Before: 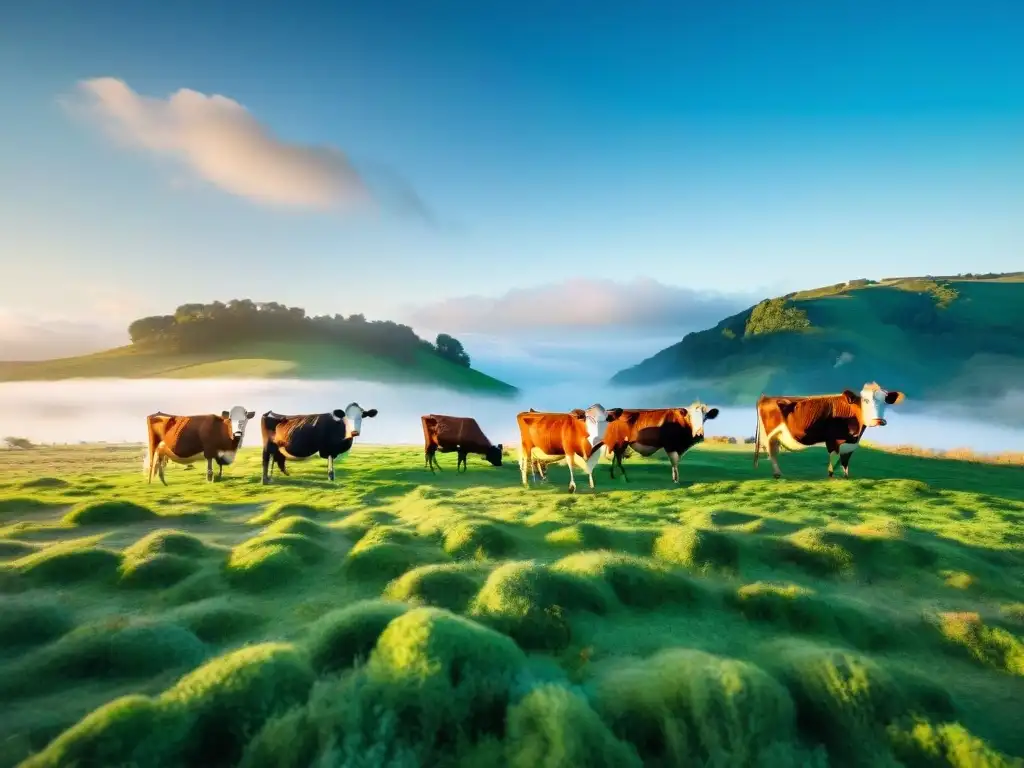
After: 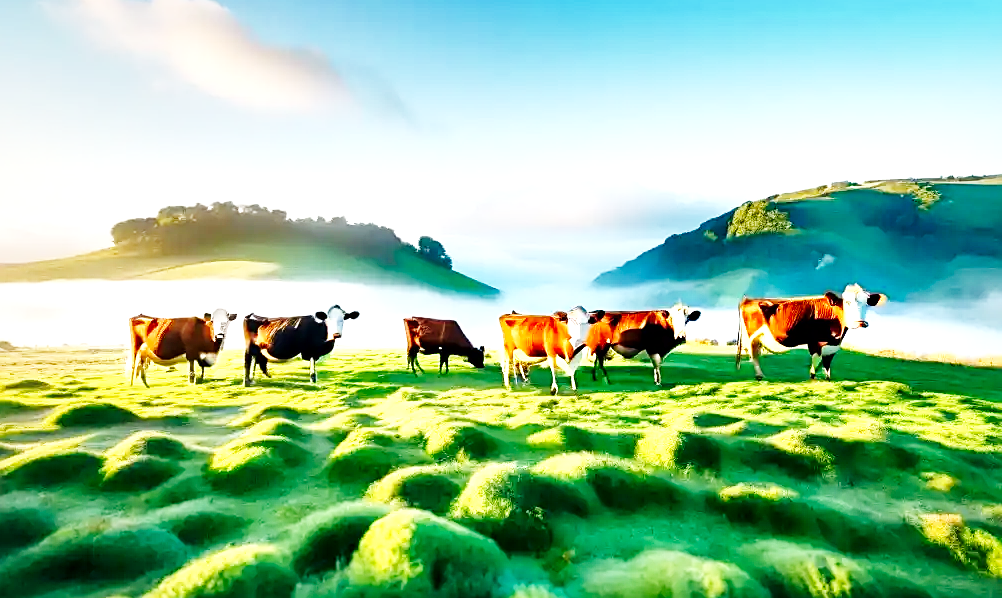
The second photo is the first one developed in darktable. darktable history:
sharpen: on, module defaults
crop and rotate: left 1.814%, top 12.818%, right 0.25%, bottom 9.225%
local contrast: mode bilateral grid, contrast 25, coarseness 60, detail 151%, midtone range 0.2
base curve: curves: ch0 [(0, 0.003) (0.001, 0.002) (0.006, 0.004) (0.02, 0.022) (0.048, 0.086) (0.094, 0.234) (0.162, 0.431) (0.258, 0.629) (0.385, 0.8) (0.548, 0.918) (0.751, 0.988) (1, 1)], preserve colors none
